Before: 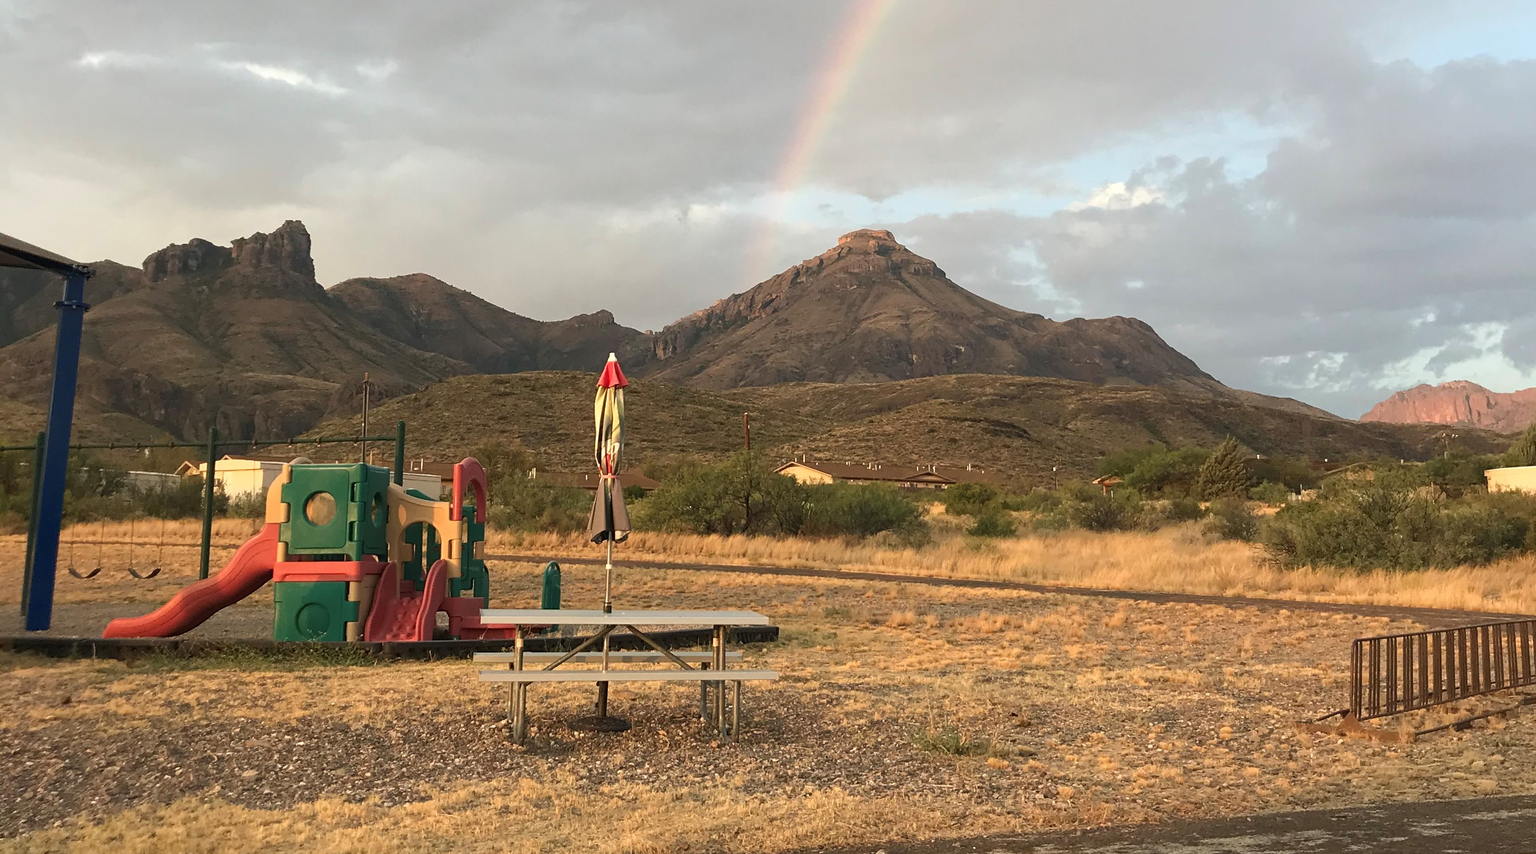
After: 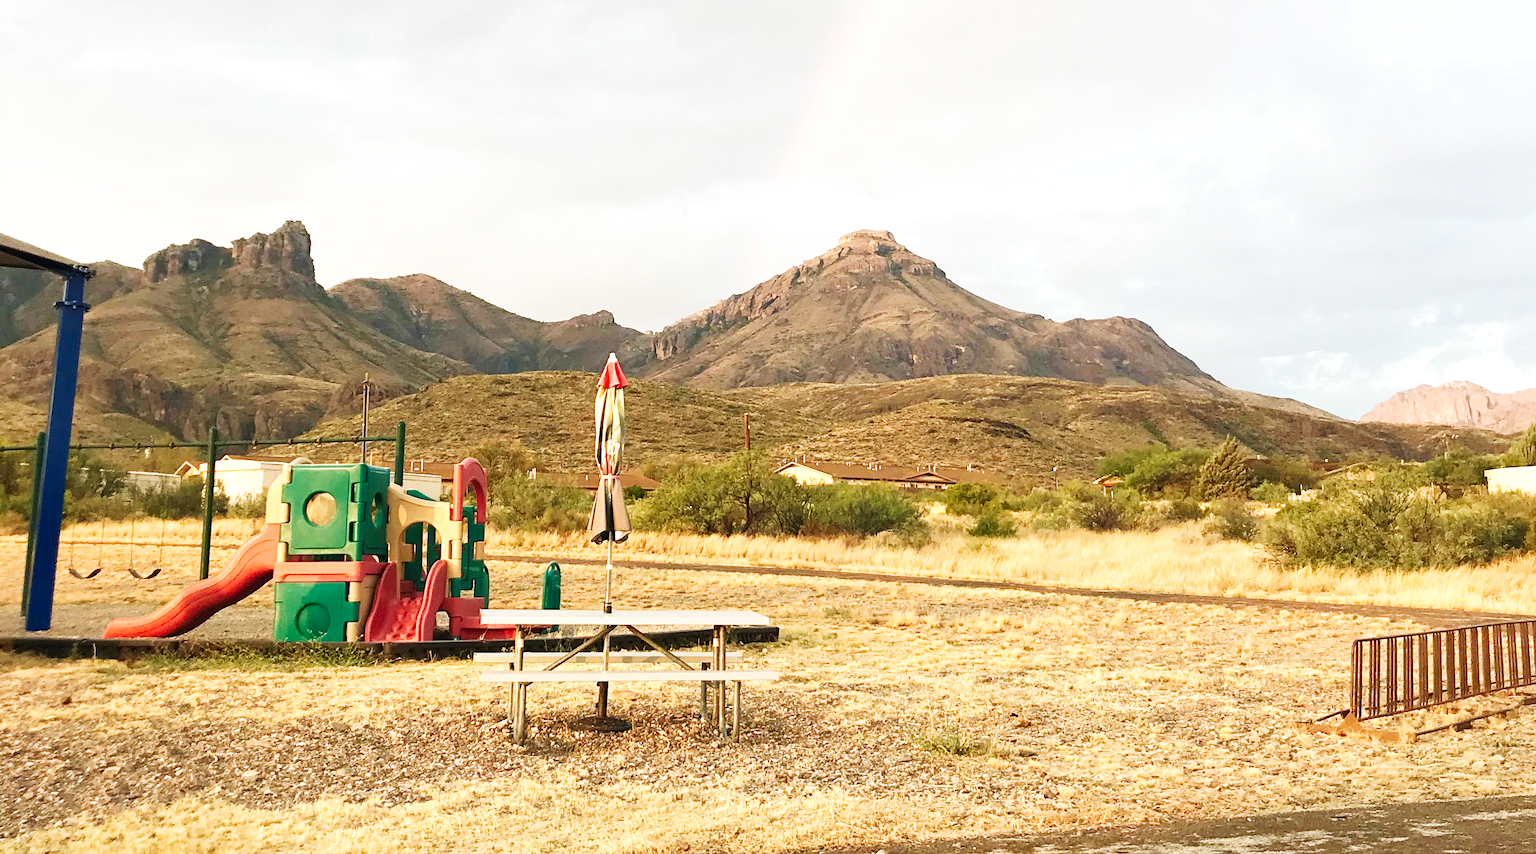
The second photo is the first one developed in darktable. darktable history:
shadows and highlights: shadows 36.97, highlights -26.89, soften with gaussian
base curve: curves: ch0 [(0, 0.003) (0.001, 0.002) (0.006, 0.004) (0.02, 0.022) (0.048, 0.086) (0.094, 0.234) (0.162, 0.431) (0.258, 0.629) (0.385, 0.8) (0.548, 0.918) (0.751, 0.988) (1, 1)], preserve colors none
exposure: exposure 0.298 EV, compensate highlight preservation false
velvia: strength 21.5%
